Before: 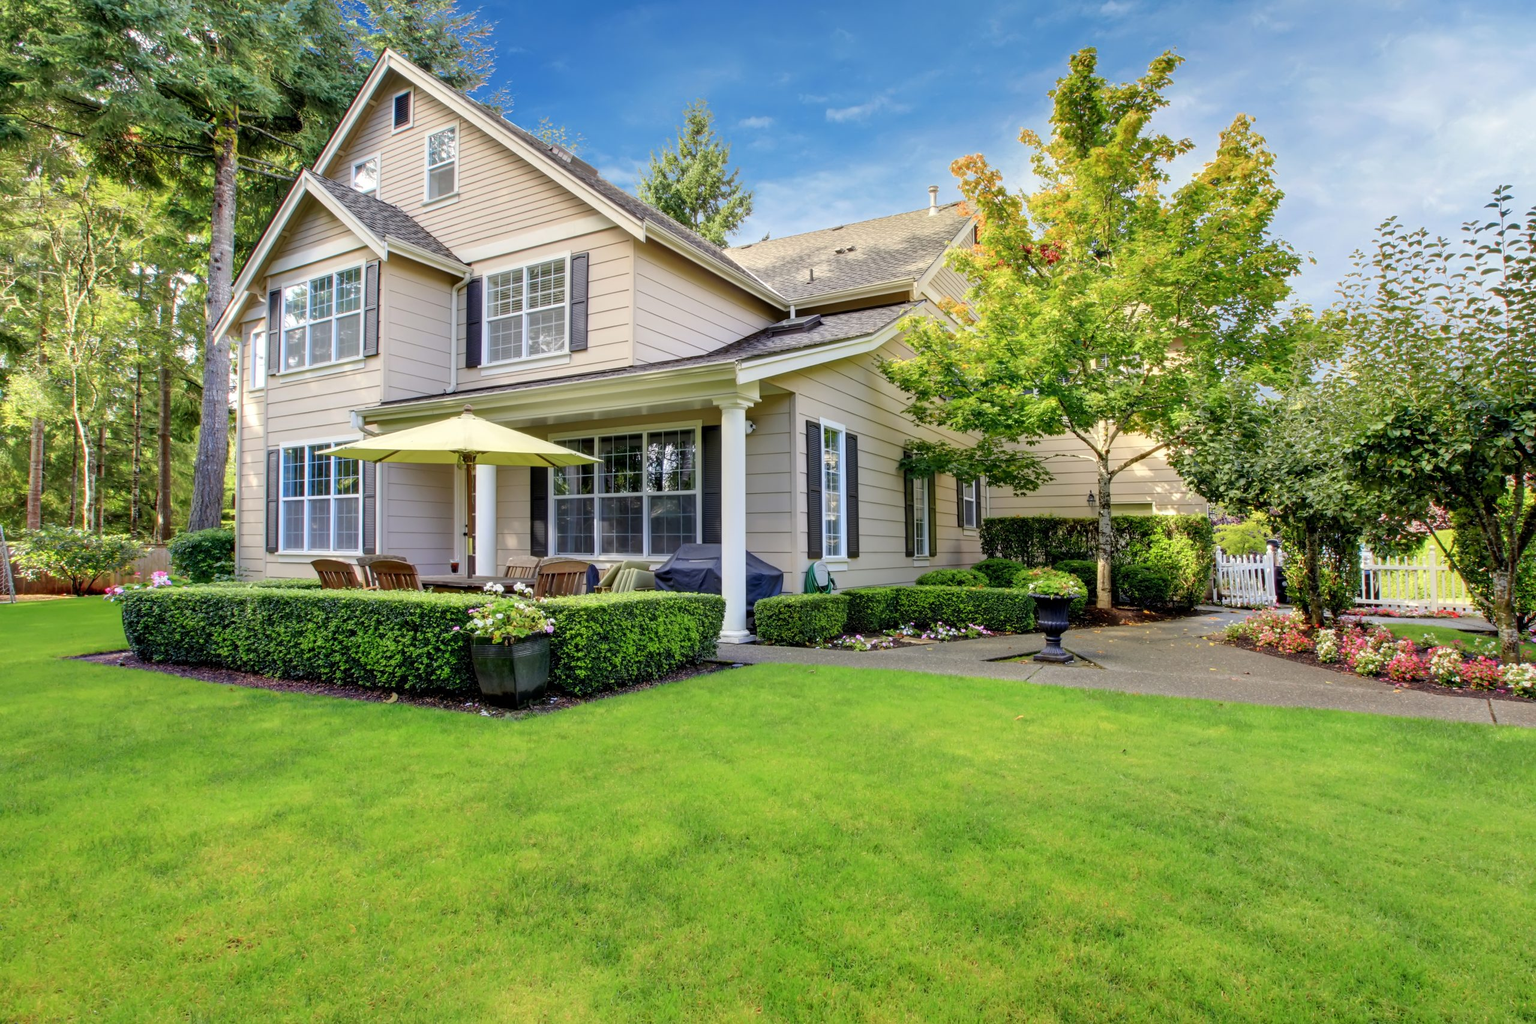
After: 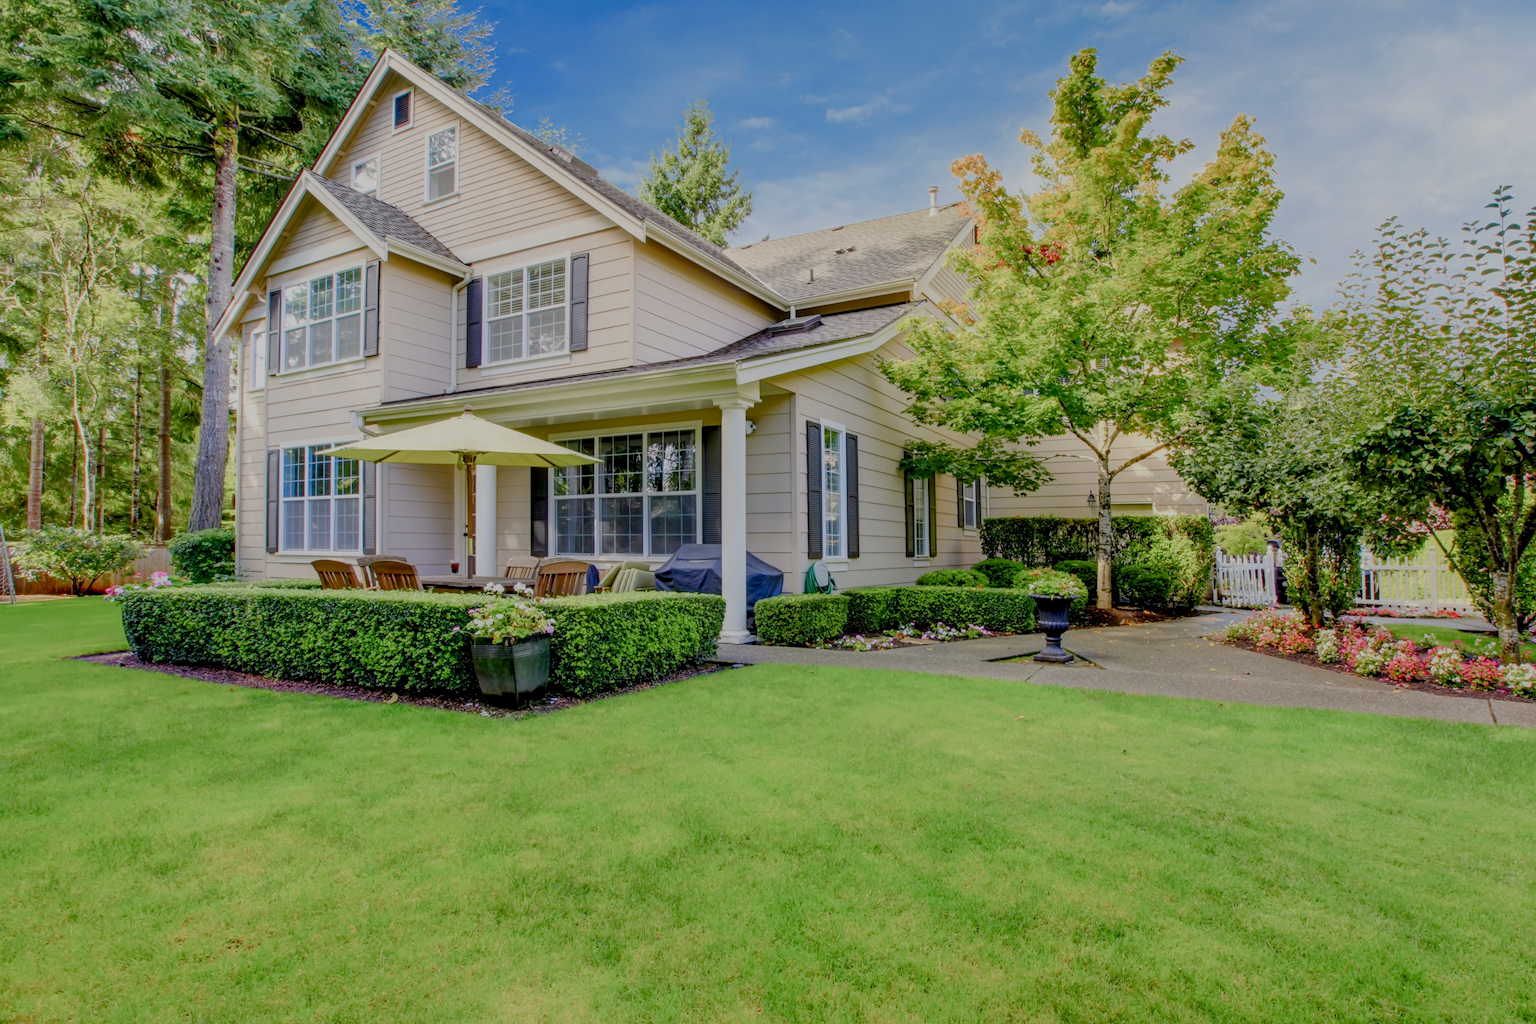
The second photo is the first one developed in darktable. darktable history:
filmic rgb: black relative exposure -7.65 EV, white relative exposure 4.56 EV, hardness 3.61, contrast 1.05
local contrast: on, module defaults
color balance rgb: shadows lift › chroma 1%, shadows lift › hue 113°, highlights gain › chroma 0.2%, highlights gain › hue 333°, perceptual saturation grading › global saturation 20%, perceptual saturation grading › highlights -50%, perceptual saturation grading › shadows 25%, contrast -30%
